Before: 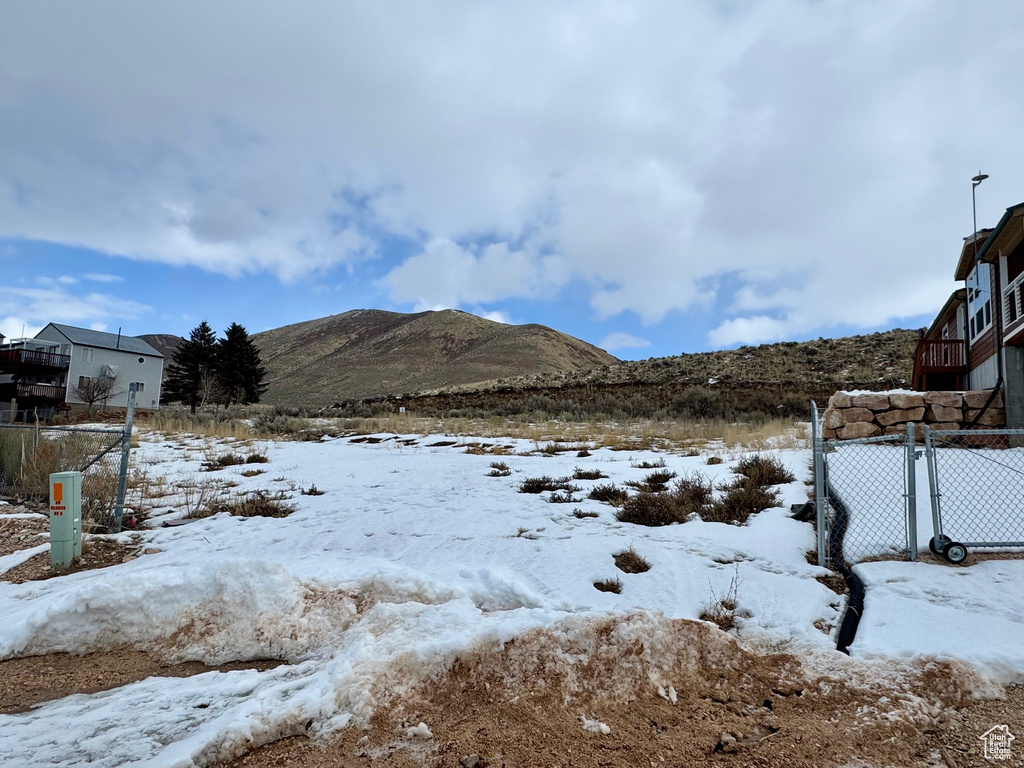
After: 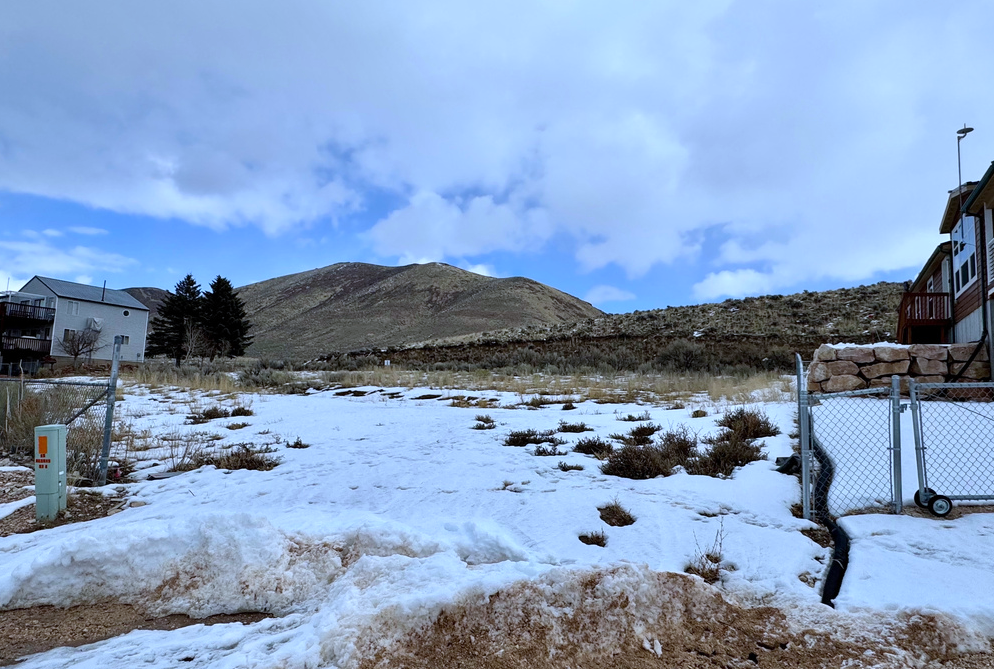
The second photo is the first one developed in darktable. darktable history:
white balance: red 0.926, green 1.003, blue 1.133
crop: left 1.507%, top 6.147%, right 1.379%, bottom 6.637%
tone equalizer: on, module defaults
